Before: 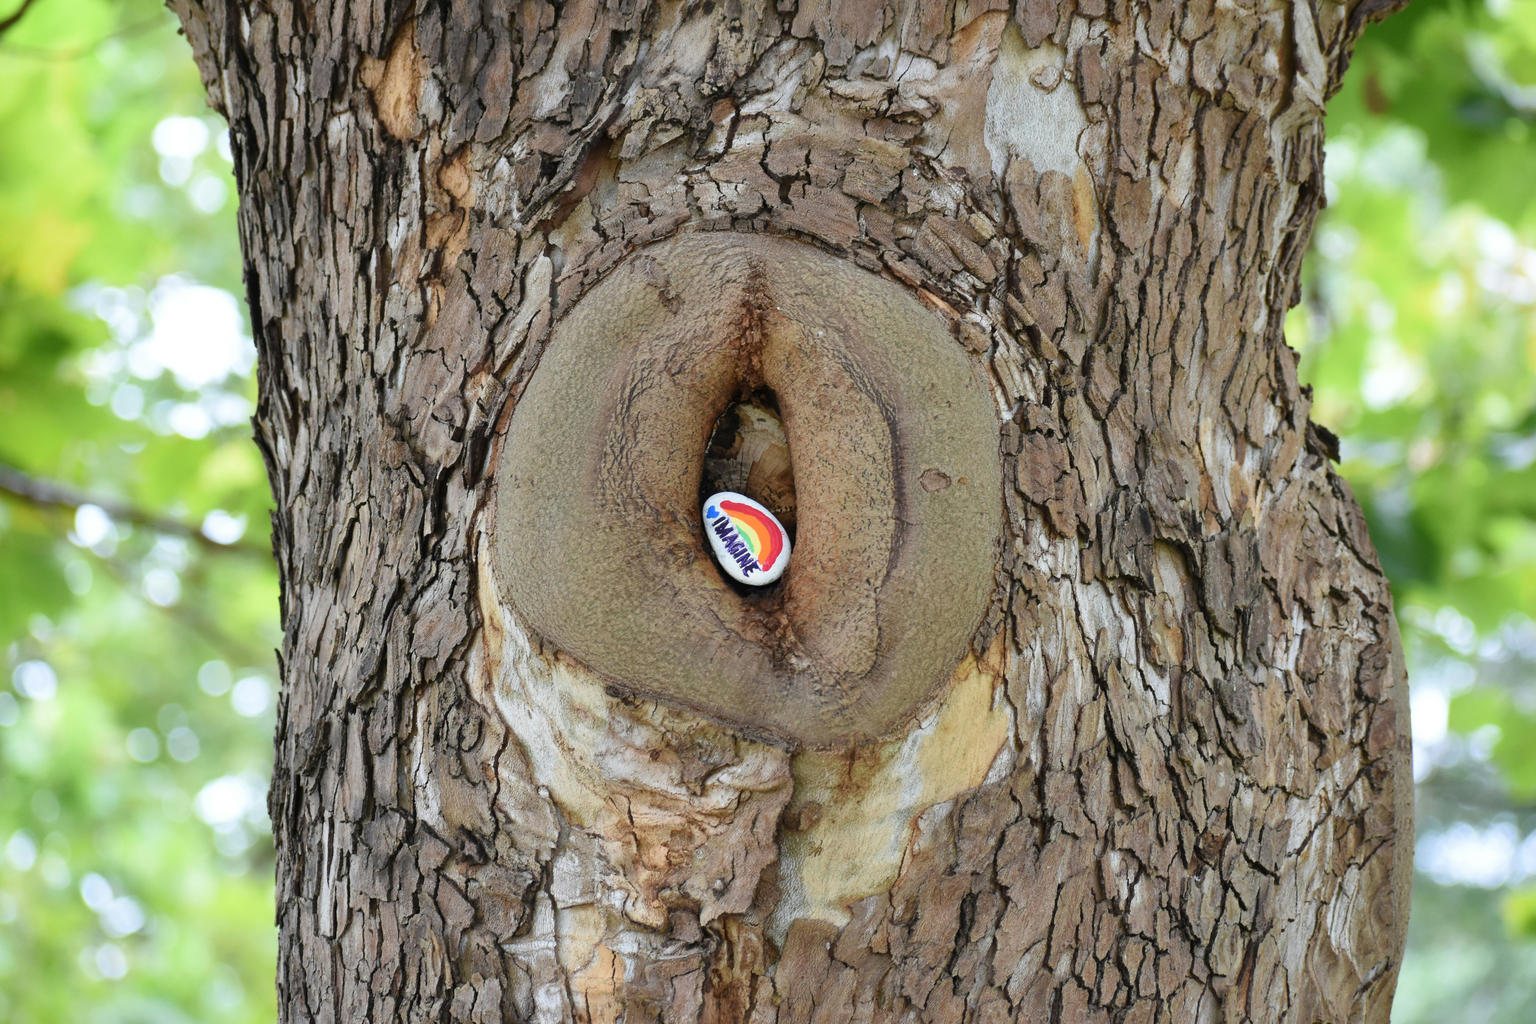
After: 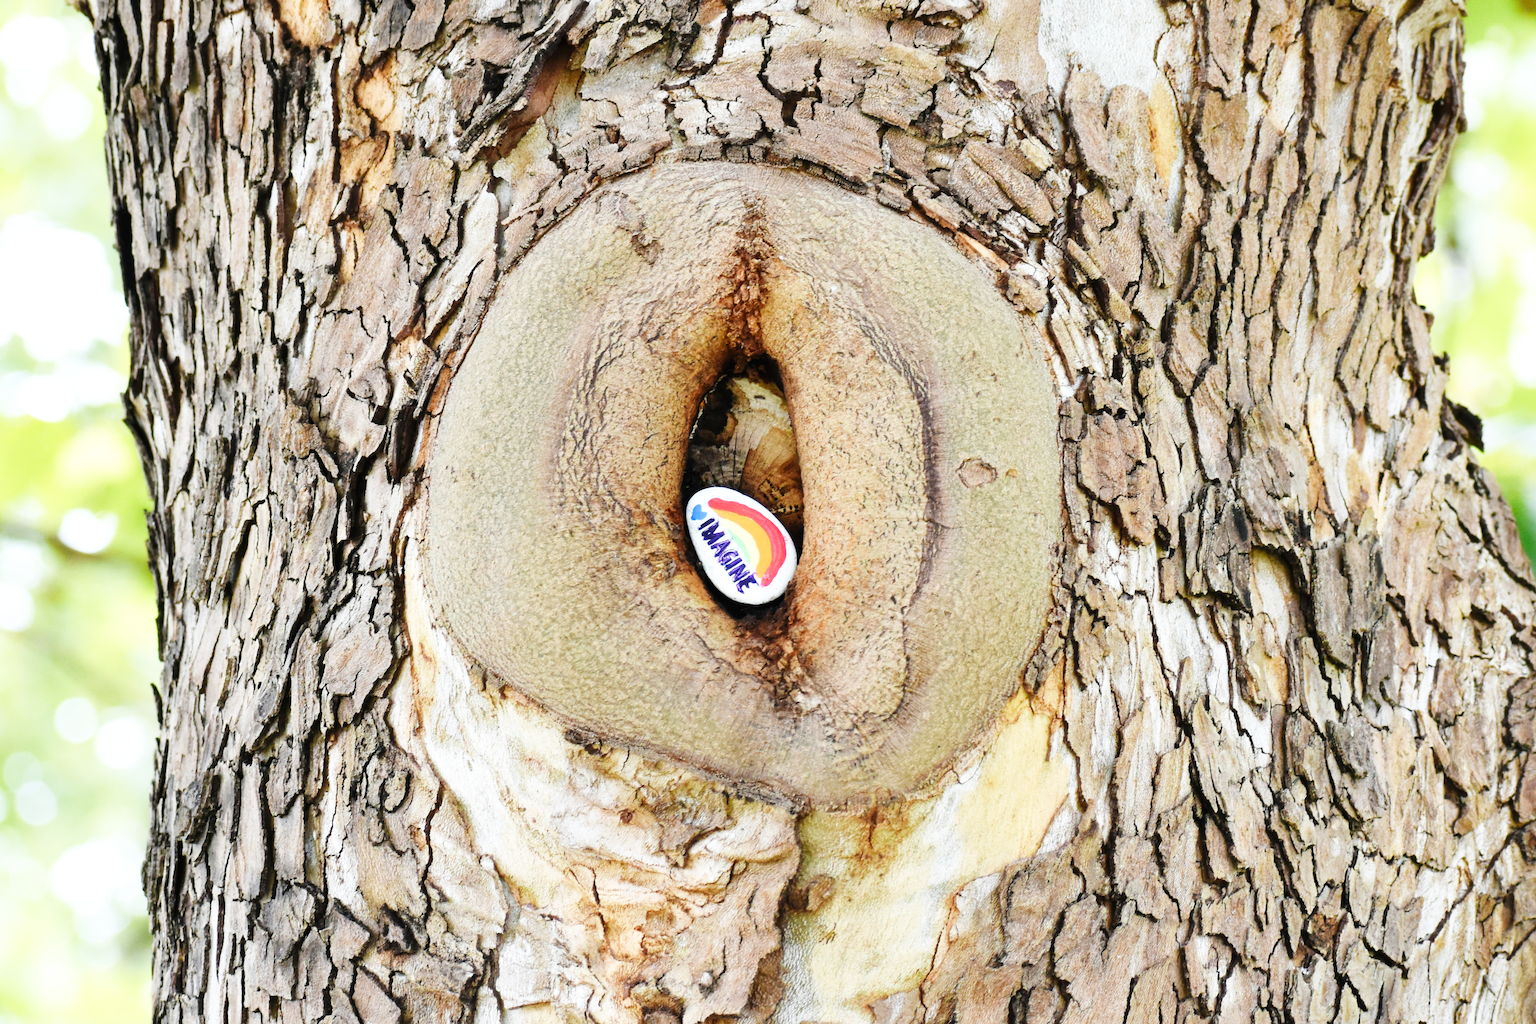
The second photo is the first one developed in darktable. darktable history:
crop and rotate: left 10.071%, top 10.071%, right 10.02%, bottom 10.02%
base curve: curves: ch0 [(0, 0.003) (0.001, 0.002) (0.006, 0.004) (0.02, 0.022) (0.048, 0.086) (0.094, 0.234) (0.162, 0.431) (0.258, 0.629) (0.385, 0.8) (0.548, 0.918) (0.751, 0.988) (1, 1)], preserve colors none
